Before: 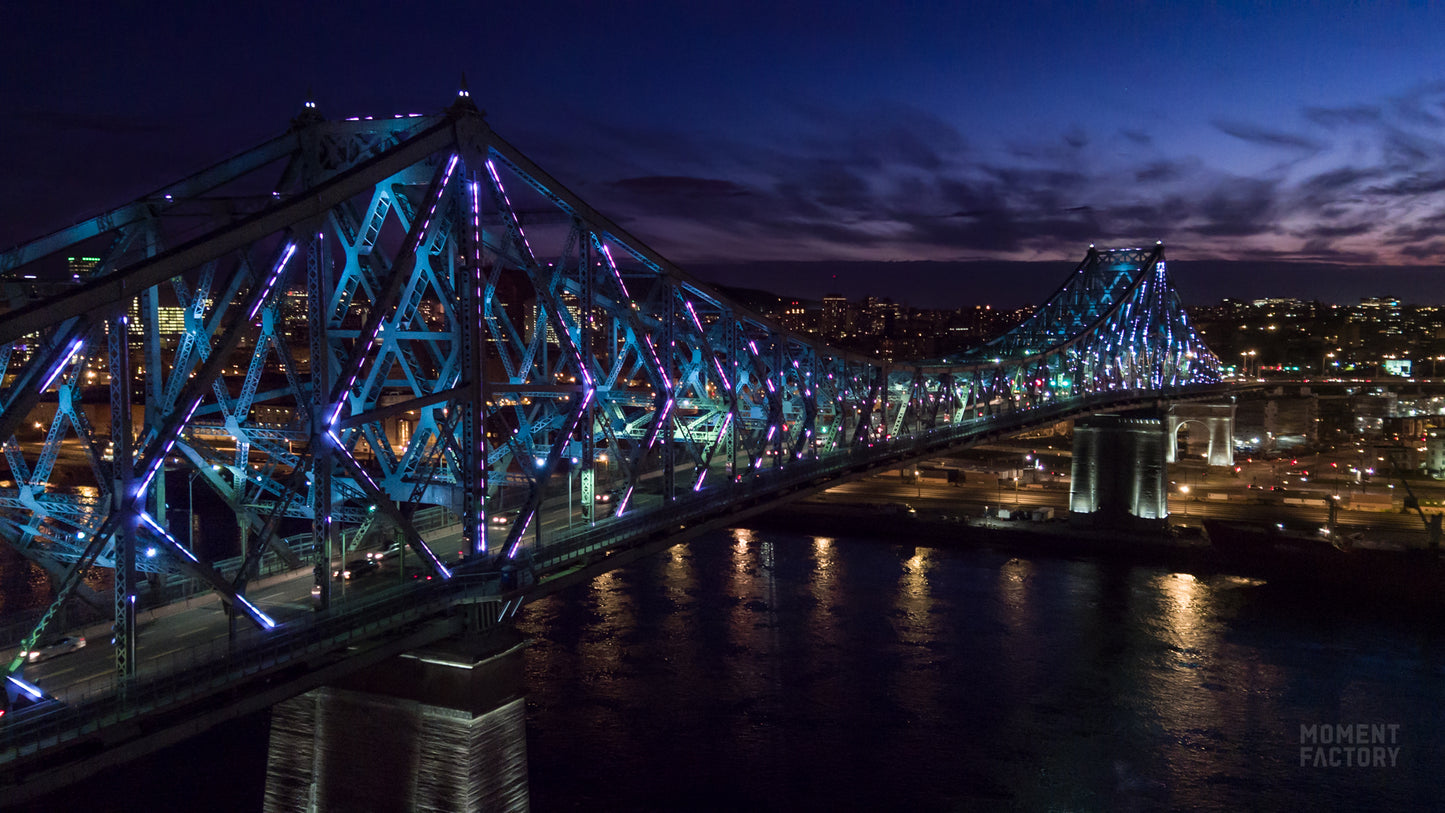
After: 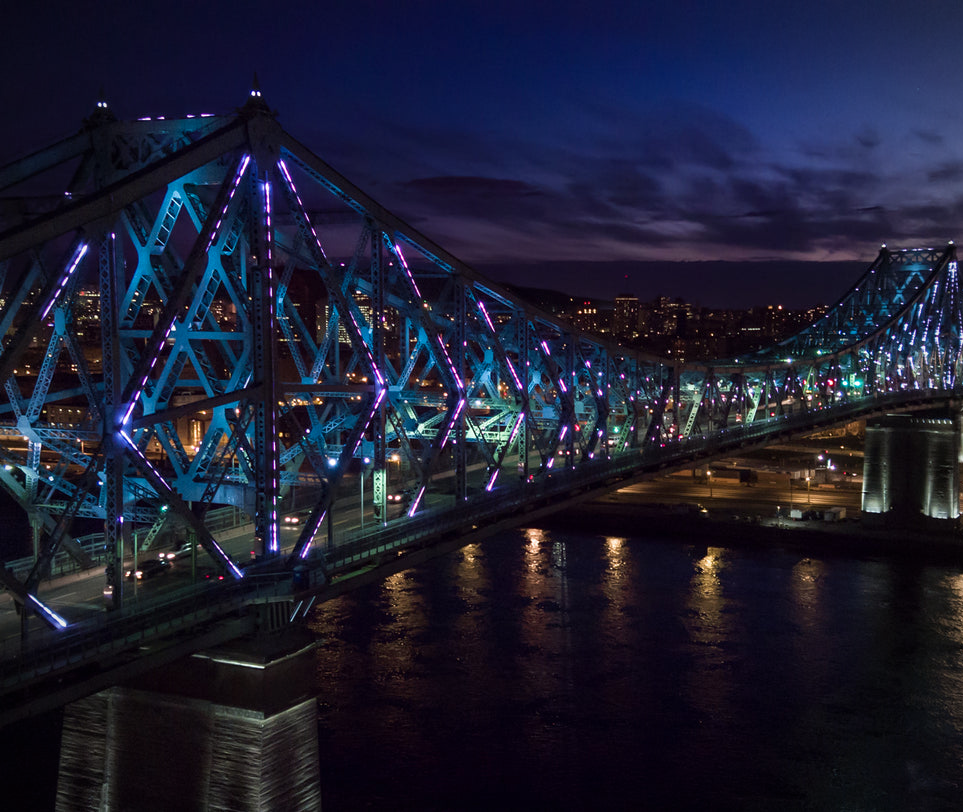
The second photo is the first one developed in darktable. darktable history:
color balance rgb: global vibrance 1%, saturation formula JzAzBz (2021)
vignetting: fall-off radius 60.92%
shadows and highlights: shadows -21.3, highlights 100, soften with gaussian
crop and rotate: left 14.436%, right 18.898%
